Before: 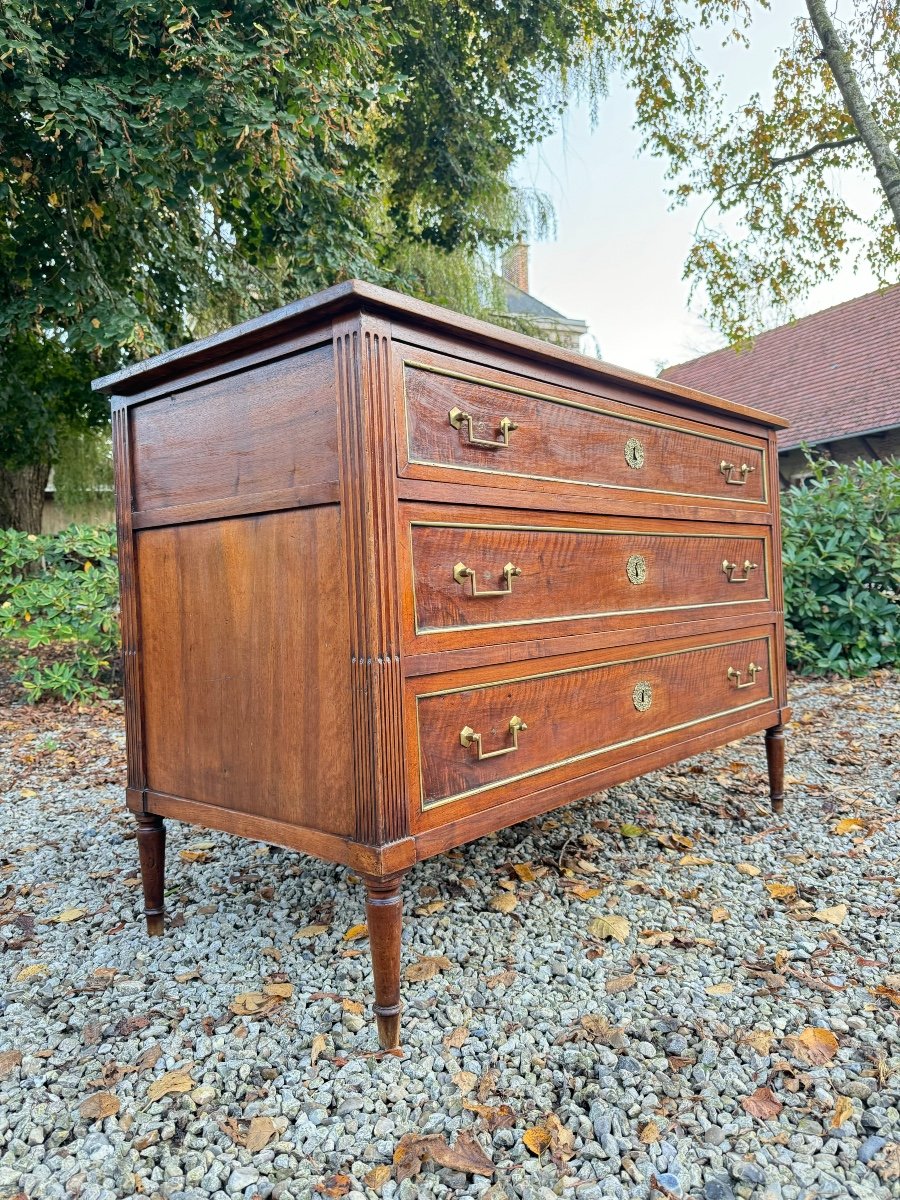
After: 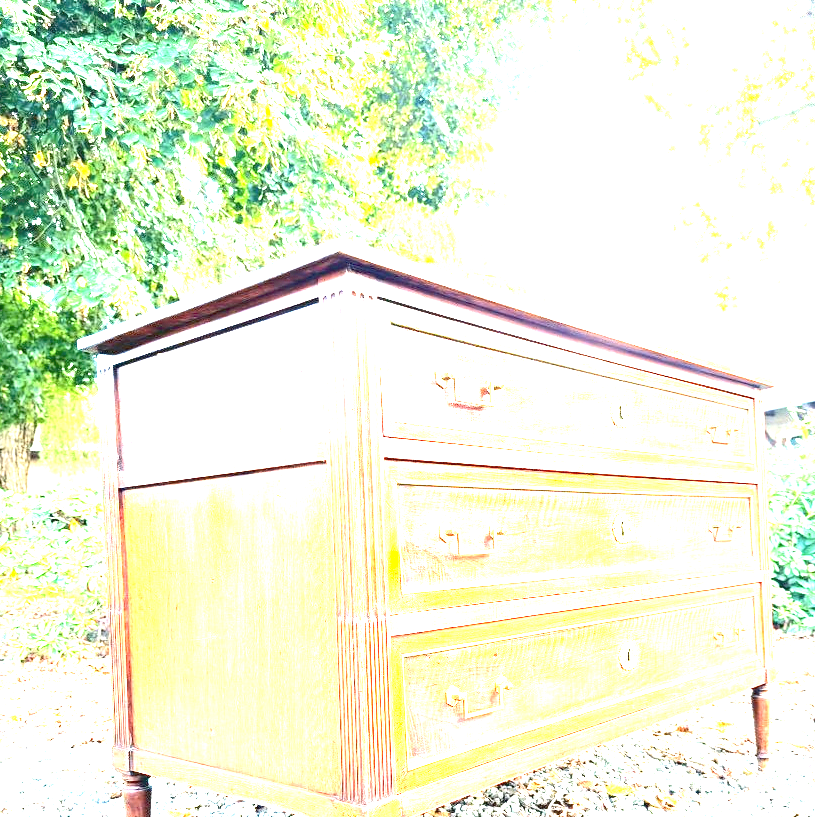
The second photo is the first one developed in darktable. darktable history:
exposure: black level correction 0, exposure 3.981 EV, compensate exposure bias true, compensate highlight preservation false
contrast brightness saturation: contrast 0.147, brightness 0.052
crop: left 1.577%, top 3.433%, right 7.768%, bottom 28.428%
